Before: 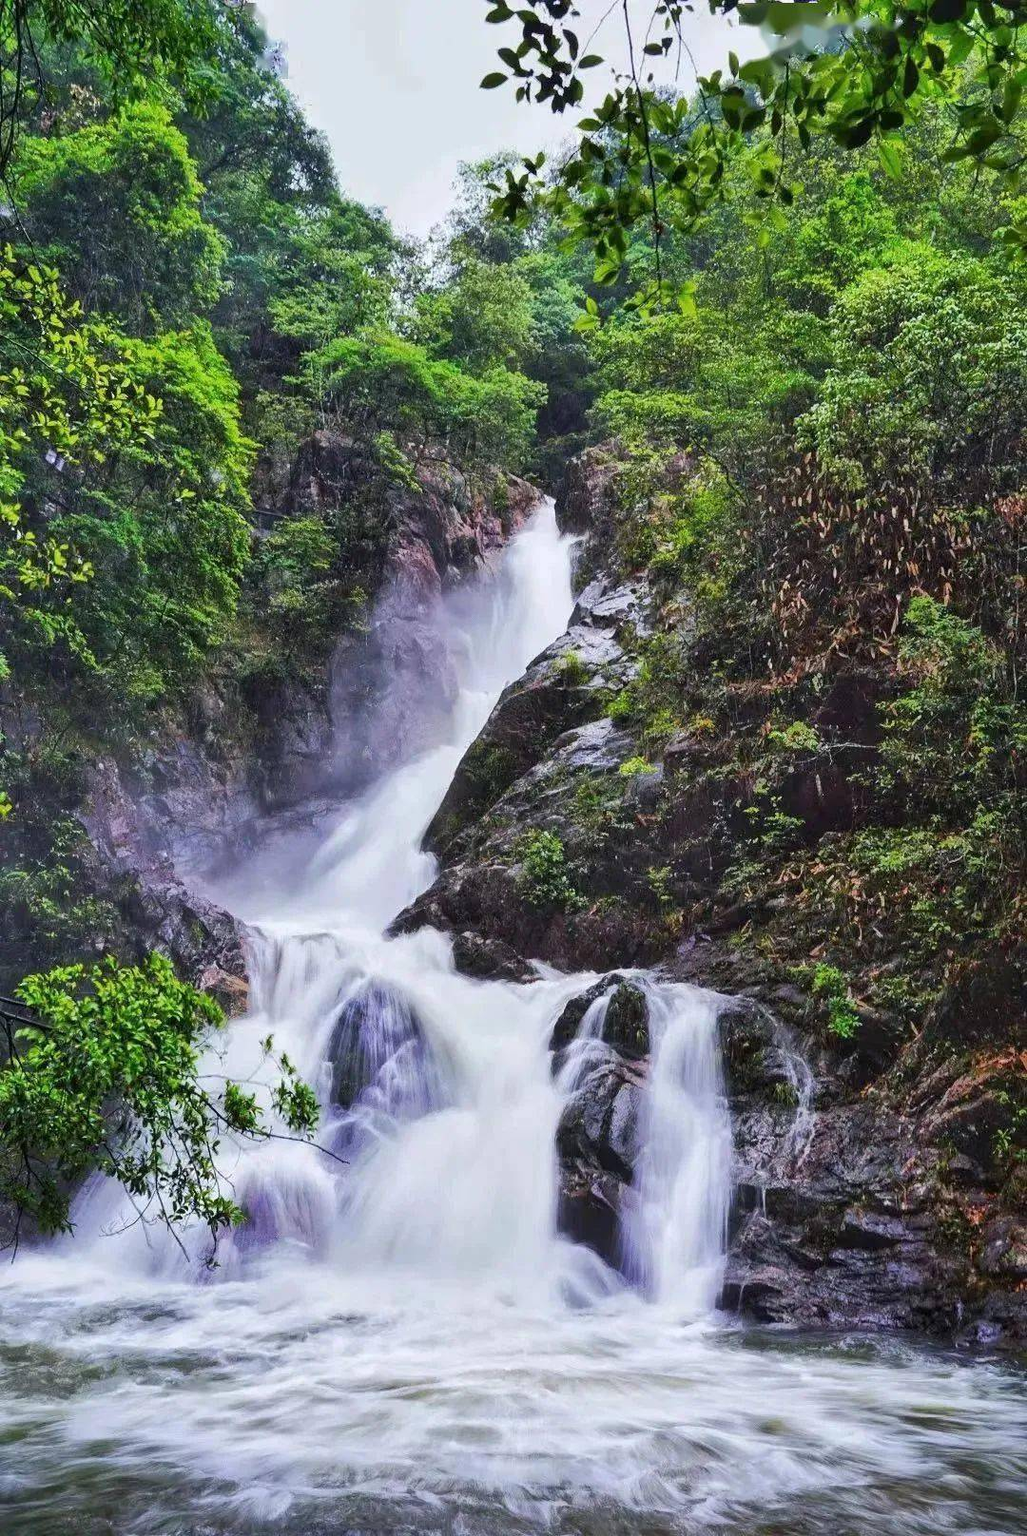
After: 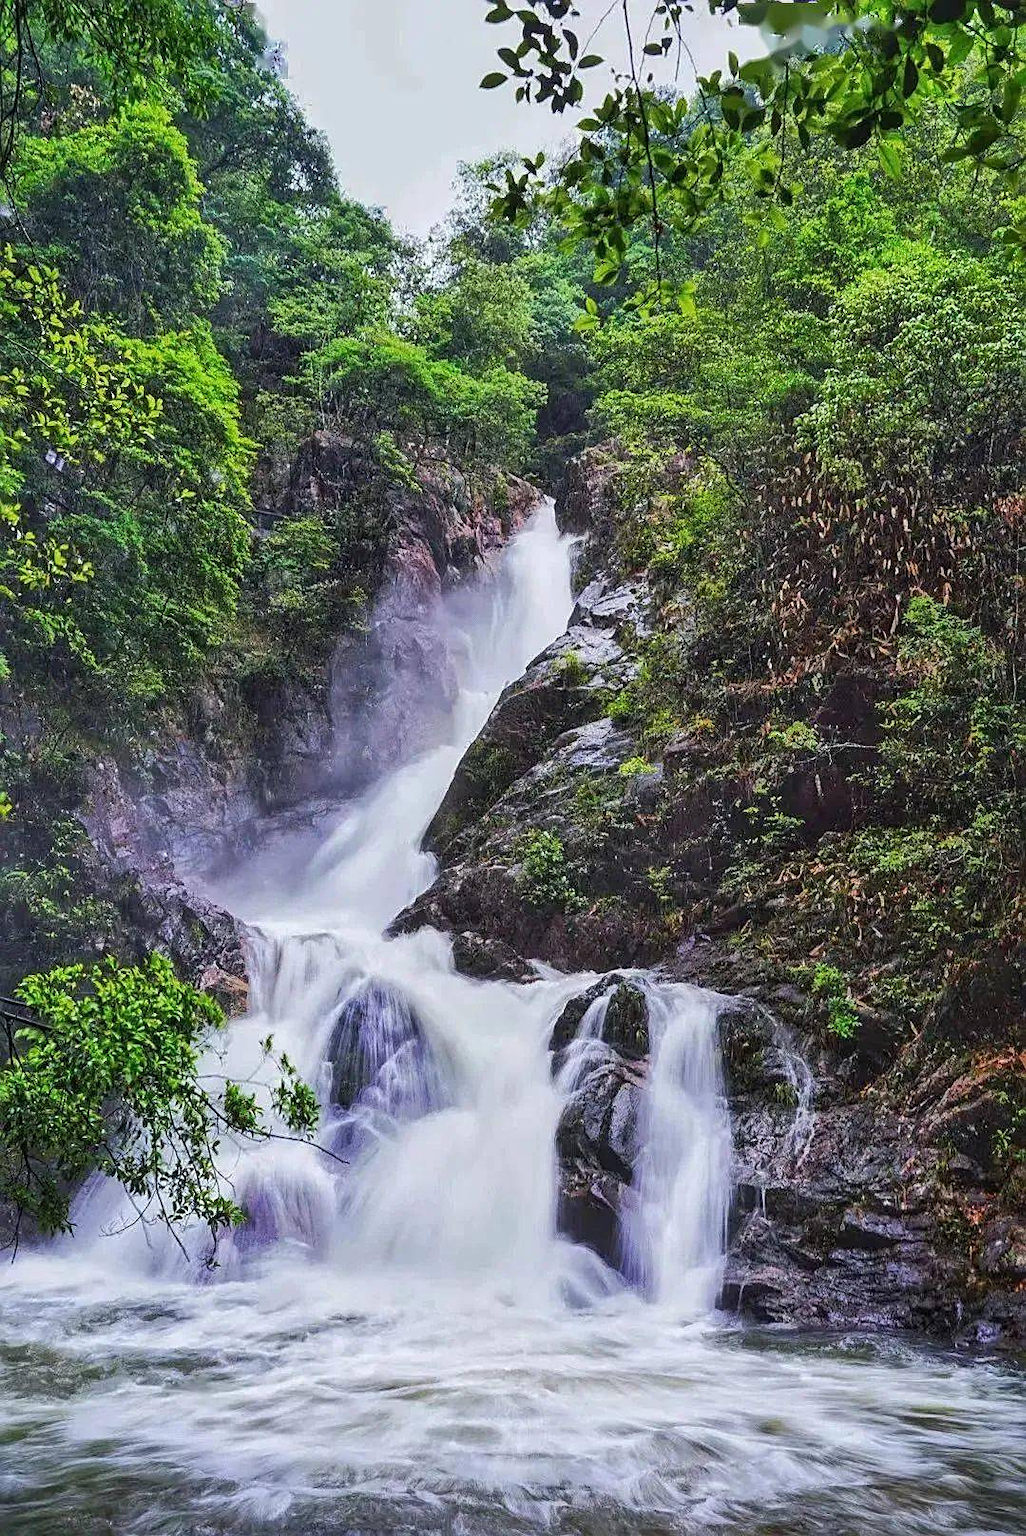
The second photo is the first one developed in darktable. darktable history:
sharpen: on, module defaults
local contrast: detail 109%
